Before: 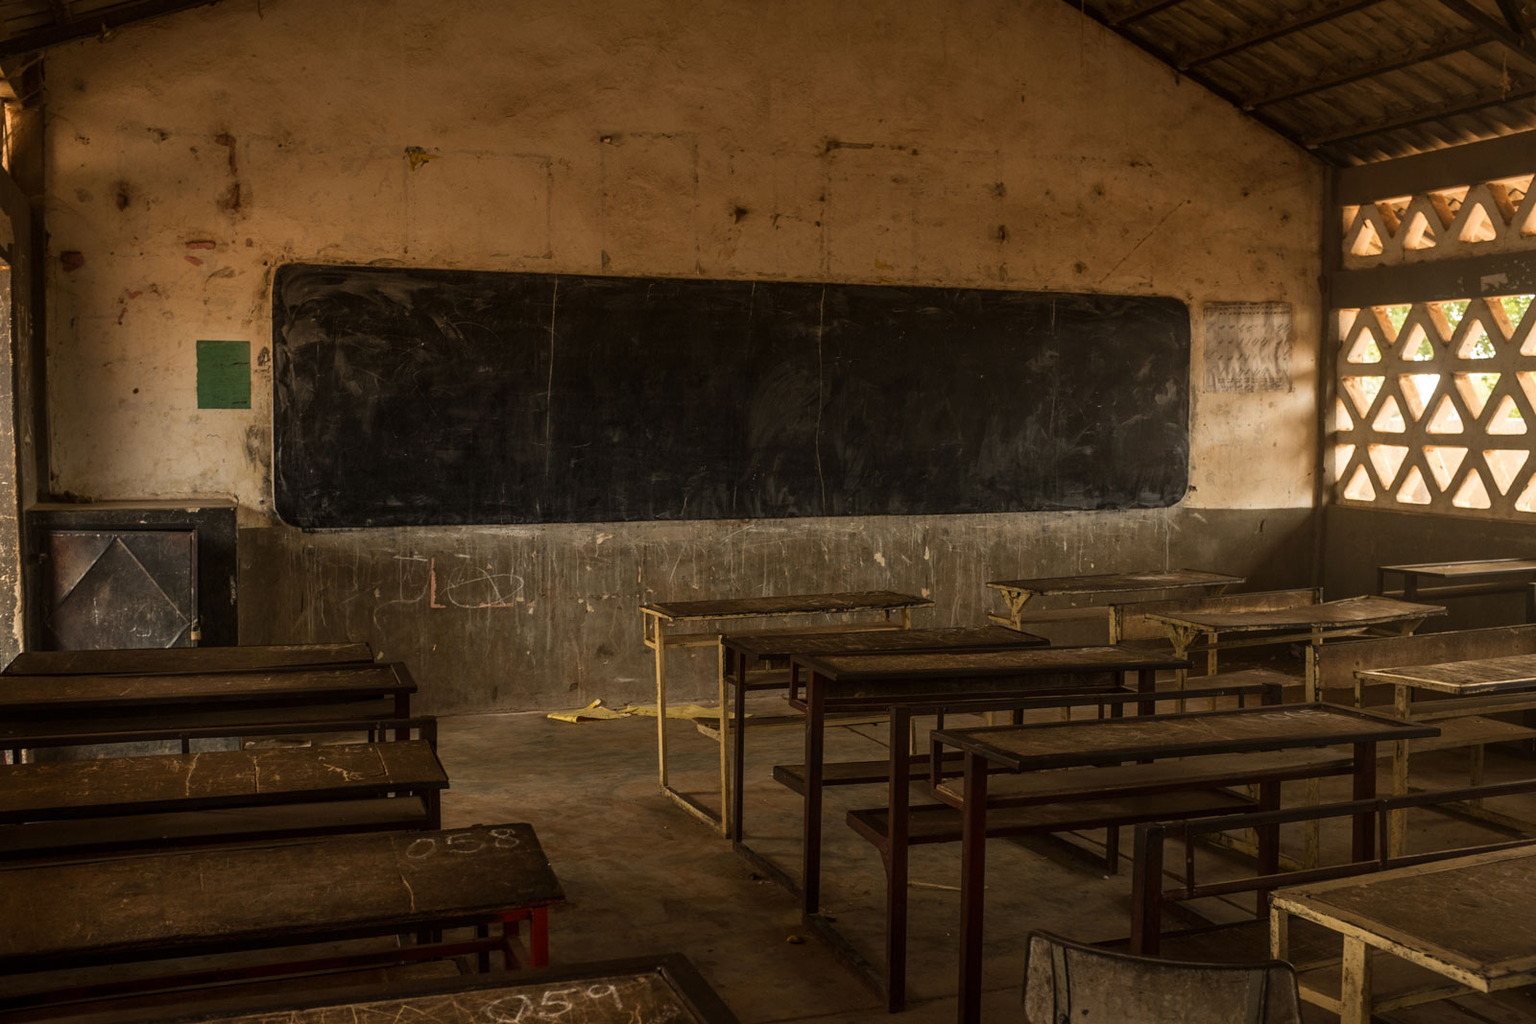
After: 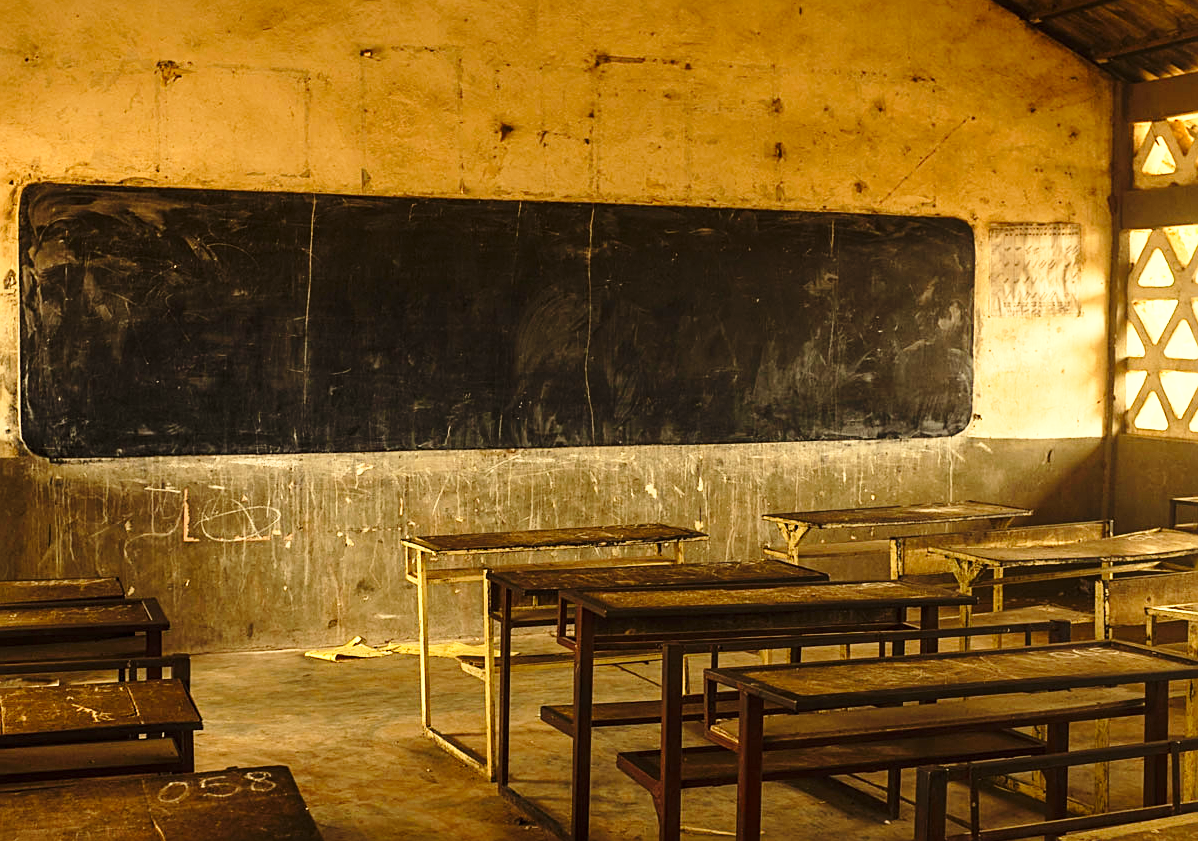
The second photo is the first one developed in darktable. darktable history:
exposure: black level correction 0, exposure 1 EV, compensate exposure bias true, compensate highlight preservation false
color correction: highlights a* 1.27, highlights b* 17.97
base curve: curves: ch0 [(0, 0) (0.028, 0.03) (0.121, 0.232) (0.46, 0.748) (0.859, 0.968) (1, 1)], exposure shift 0.01, preserve colors none
sharpen: on, module defaults
crop: left 16.581%, top 8.658%, right 8.517%, bottom 12.44%
